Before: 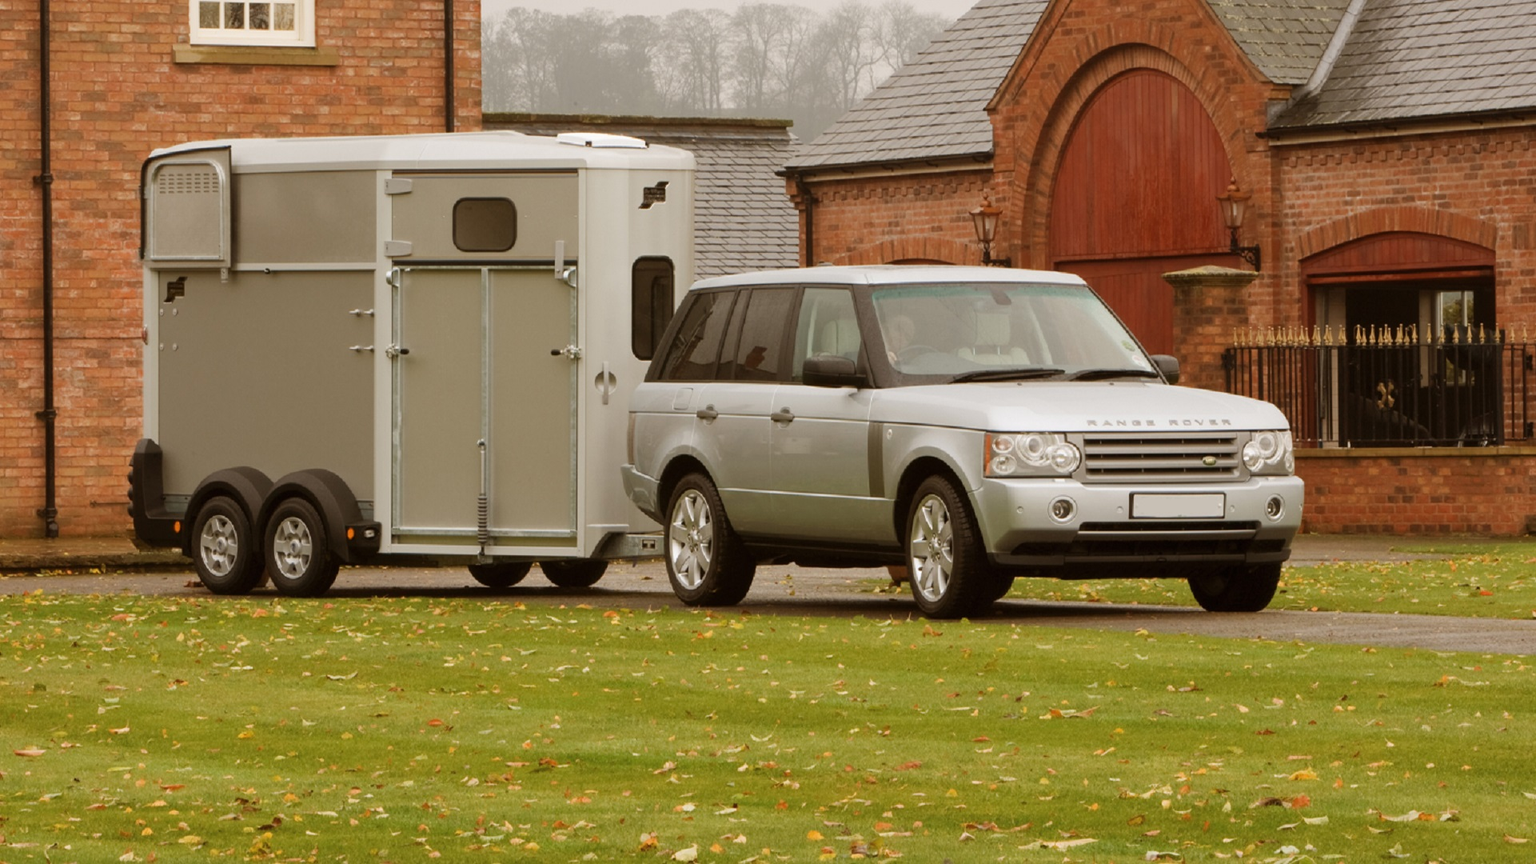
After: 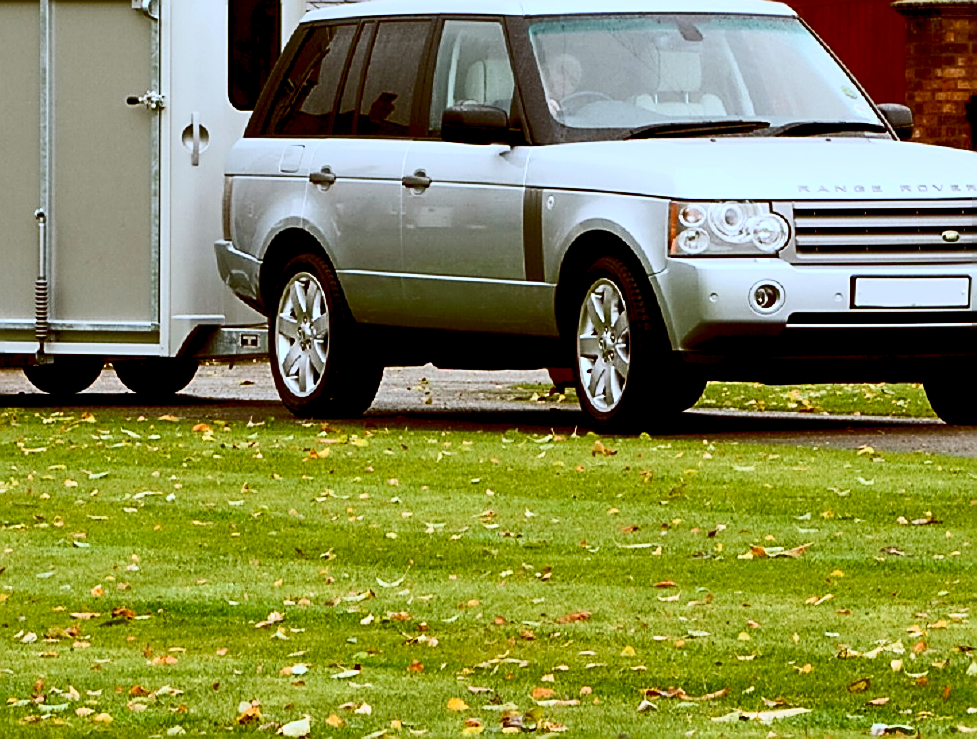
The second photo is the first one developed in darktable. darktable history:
sharpen: amount 0.897
crop and rotate: left 29.276%, top 31.488%, right 19.829%
color calibration: illuminant custom, x 0.387, y 0.387, temperature 3792.76 K
contrast brightness saturation: contrast 0.404, brightness 0.102, saturation 0.209
exposure: black level correction 0.027, exposure -0.074 EV, compensate exposure bias true, compensate highlight preservation false
